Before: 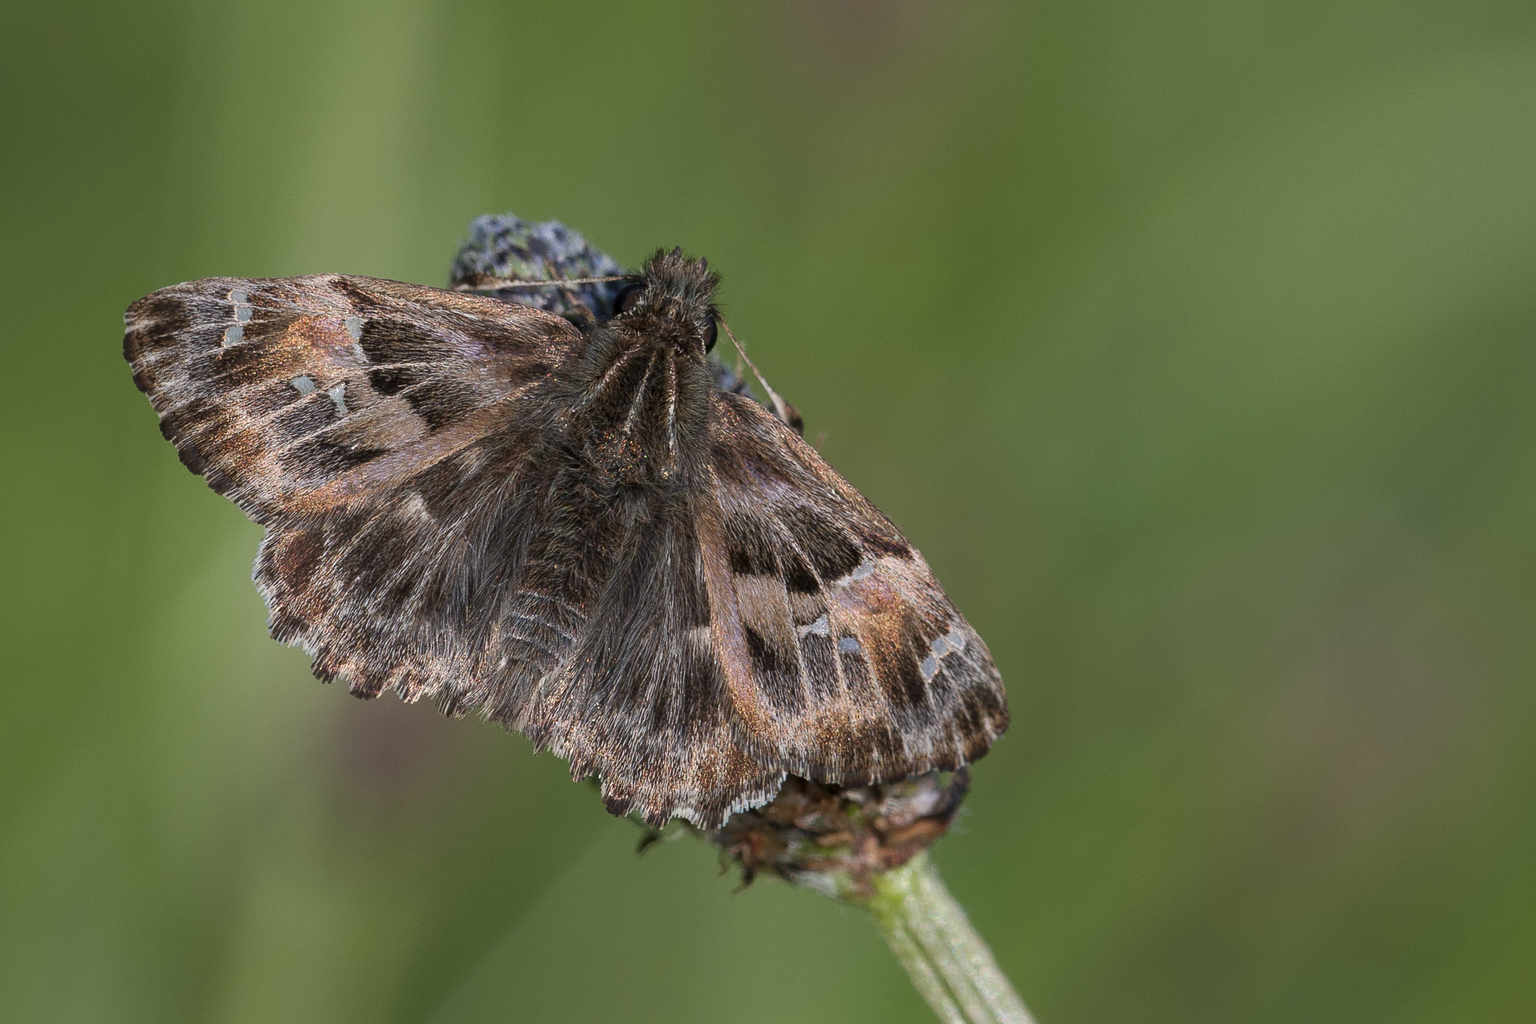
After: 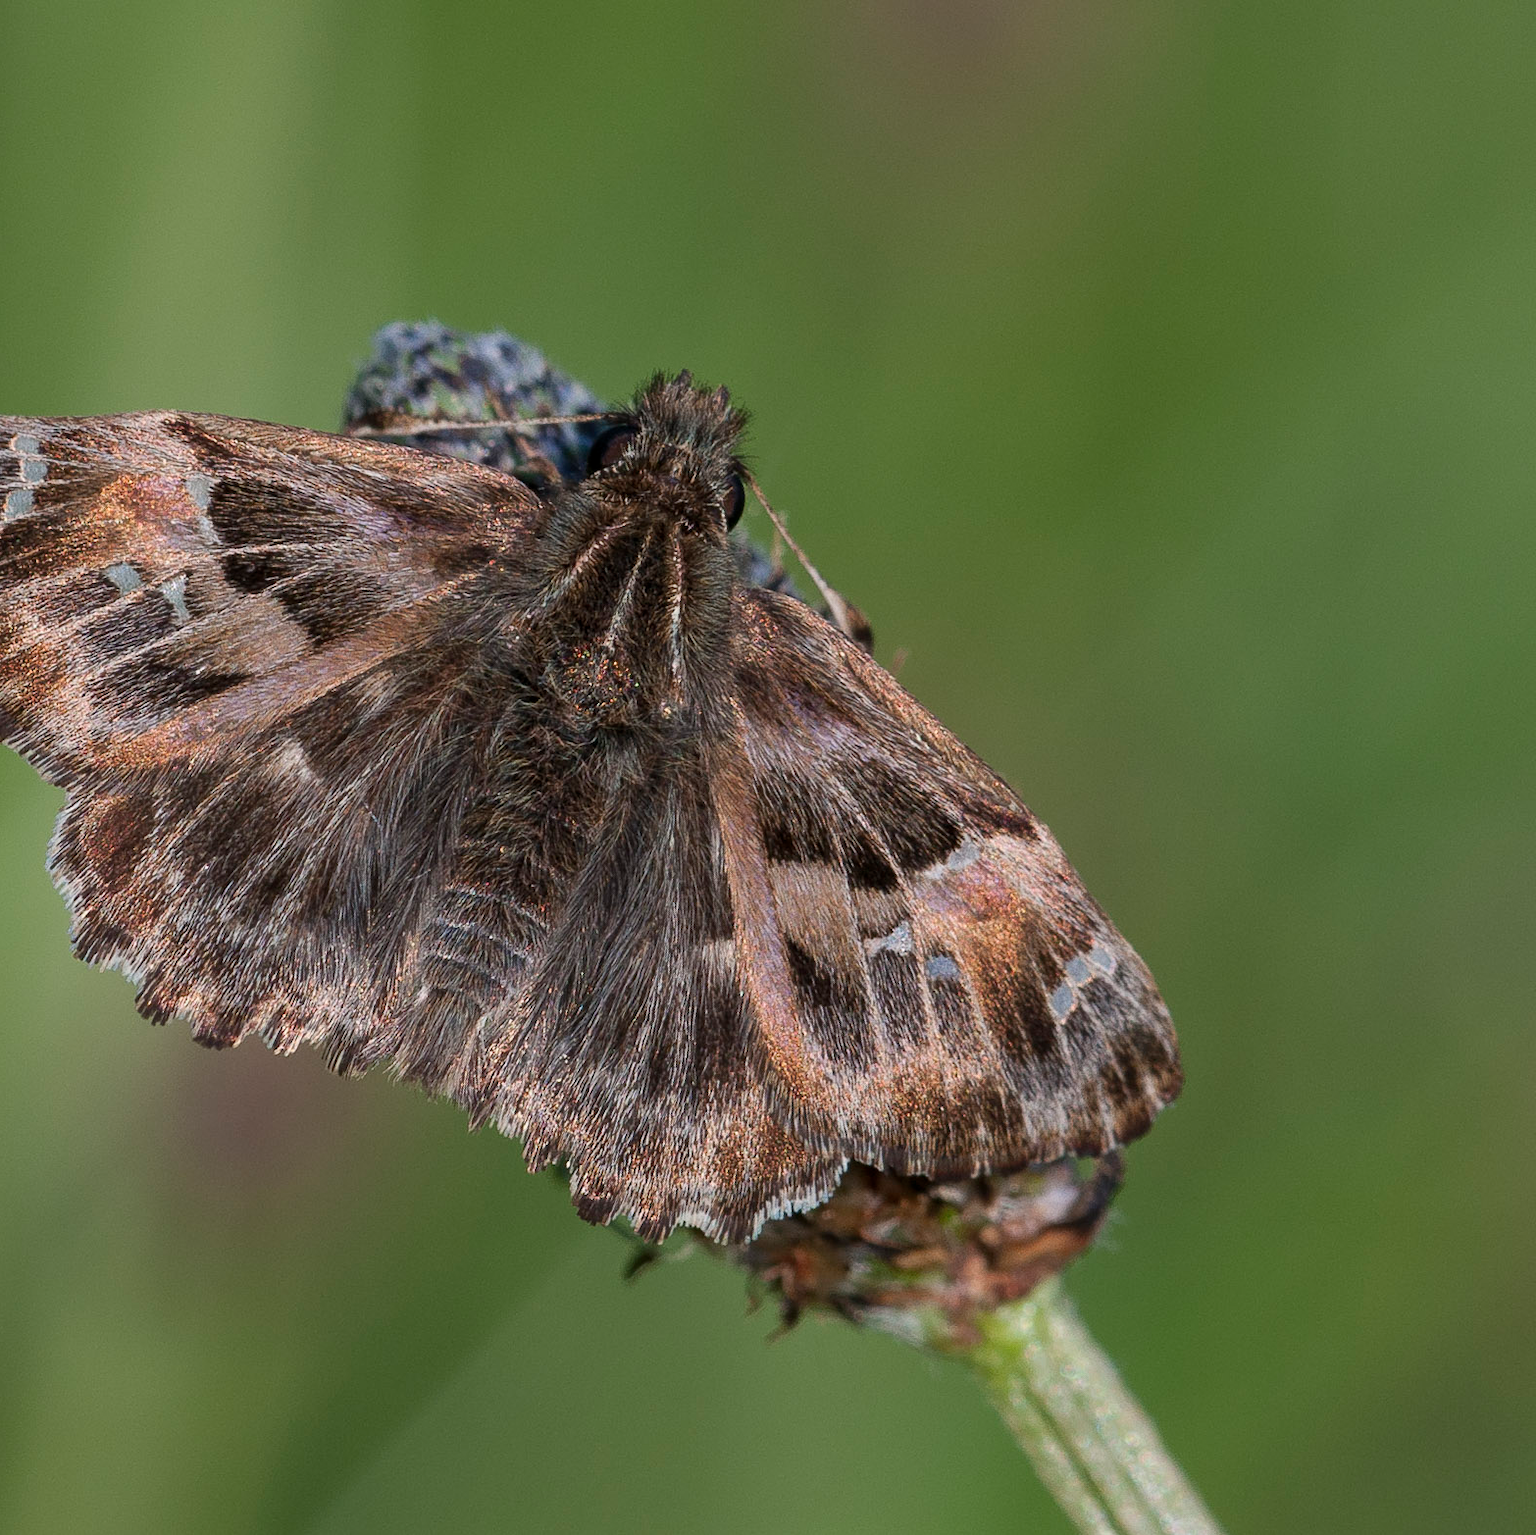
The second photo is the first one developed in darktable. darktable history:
crop and rotate: left 14.425%, right 18.89%
shadows and highlights: shadows 43.81, white point adjustment -1.51, soften with gaussian
tone equalizer: on, module defaults
